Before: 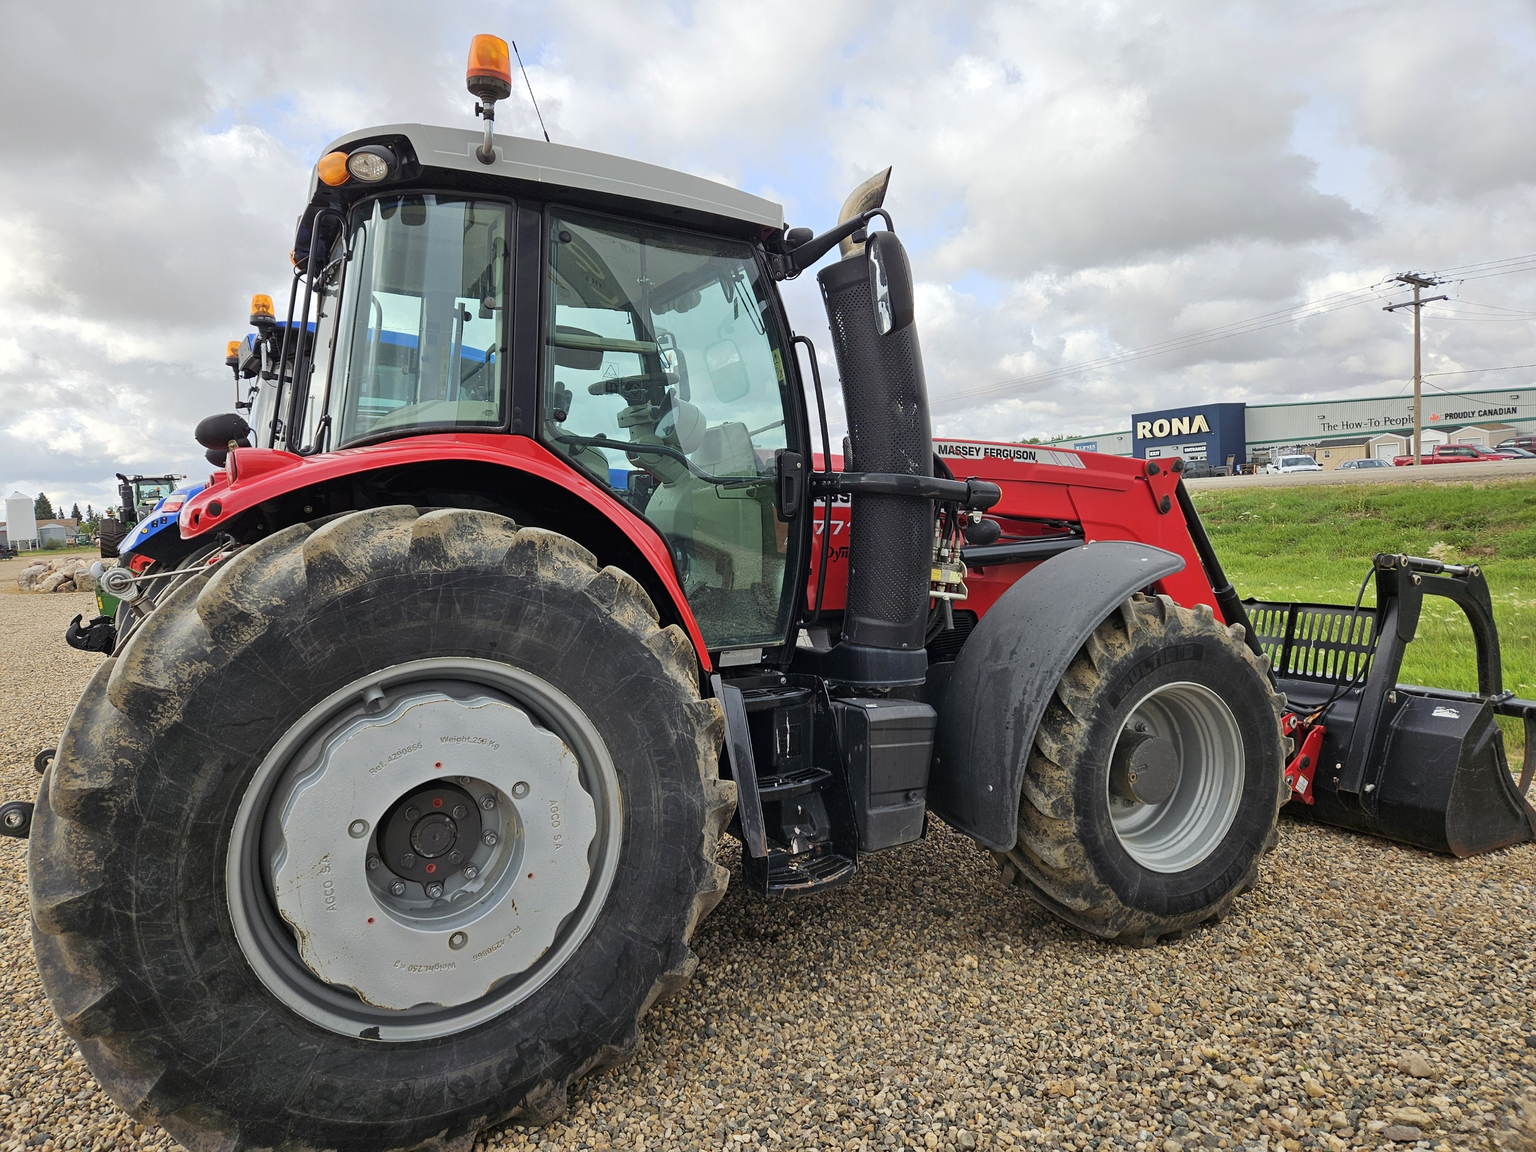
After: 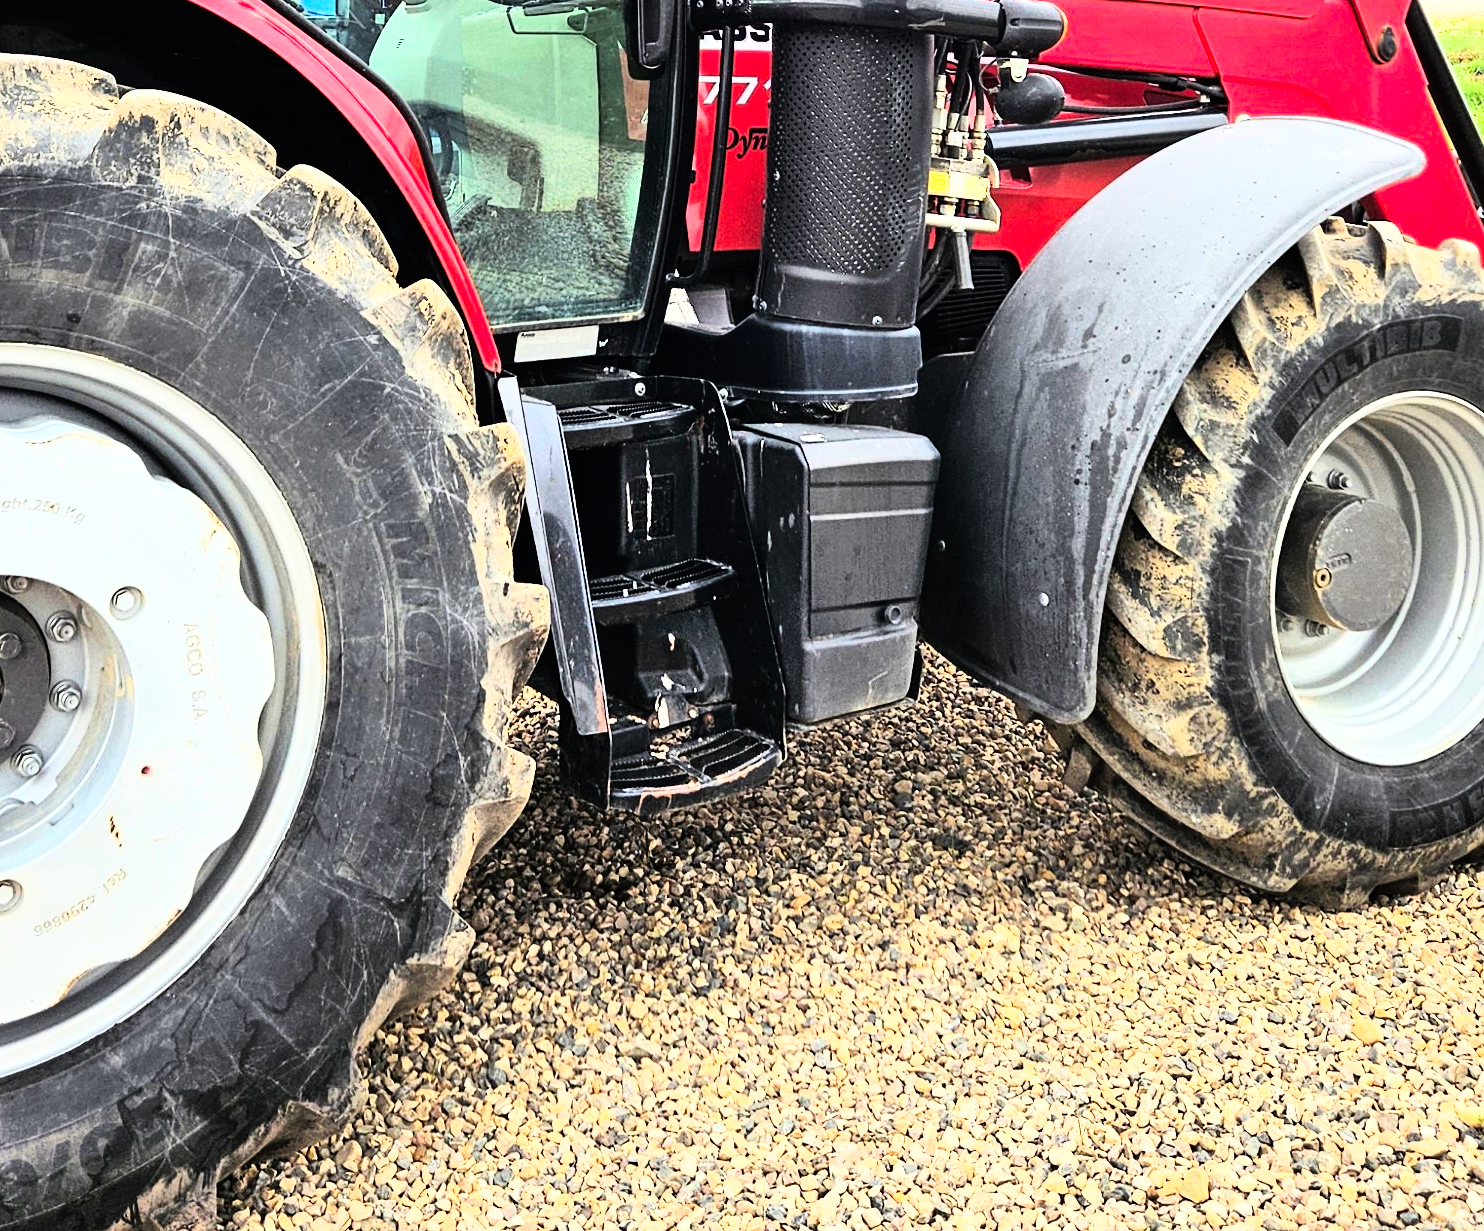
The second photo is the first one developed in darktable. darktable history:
exposure: black level correction 0, exposure 0.95 EV, compensate exposure bias true, compensate highlight preservation false
crop: left 29.672%, top 41.786%, right 20.851%, bottom 3.487%
rgb curve: curves: ch0 [(0, 0) (0.21, 0.15) (0.24, 0.21) (0.5, 0.75) (0.75, 0.96) (0.89, 0.99) (1, 1)]; ch1 [(0, 0.02) (0.21, 0.13) (0.25, 0.2) (0.5, 0.67) (0.75, 0.9) (0.89, 0.97) (1, 1)]; ch2 [(0, 0.02) (0.21, 0.13) (0.25, 0.2) (0.5, 0.67) (0.75, 0.9) (0.89, 0.97) (1, 1)], compensate middle gray true
